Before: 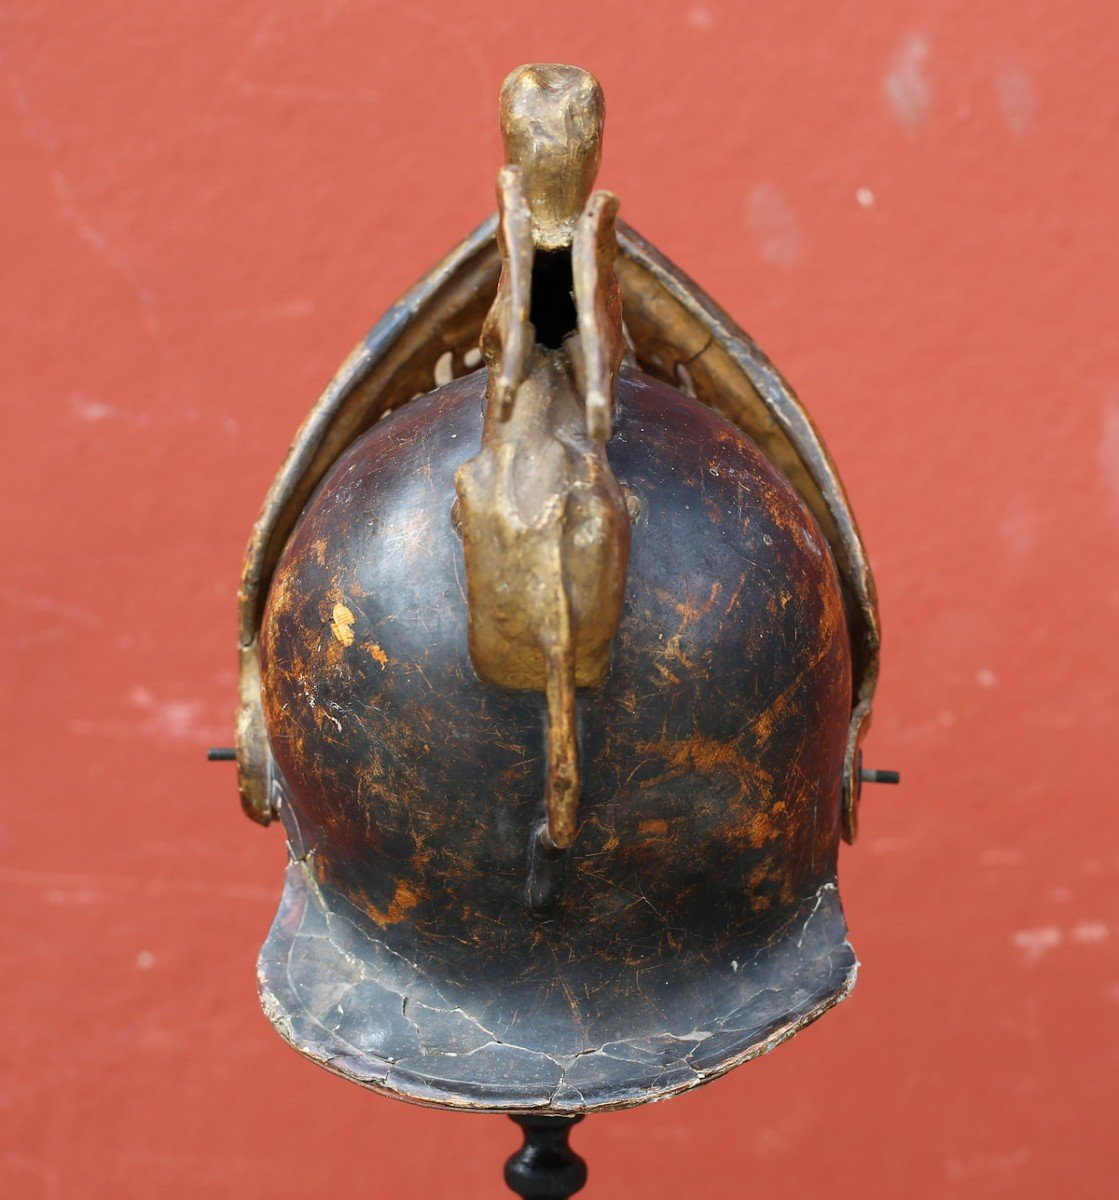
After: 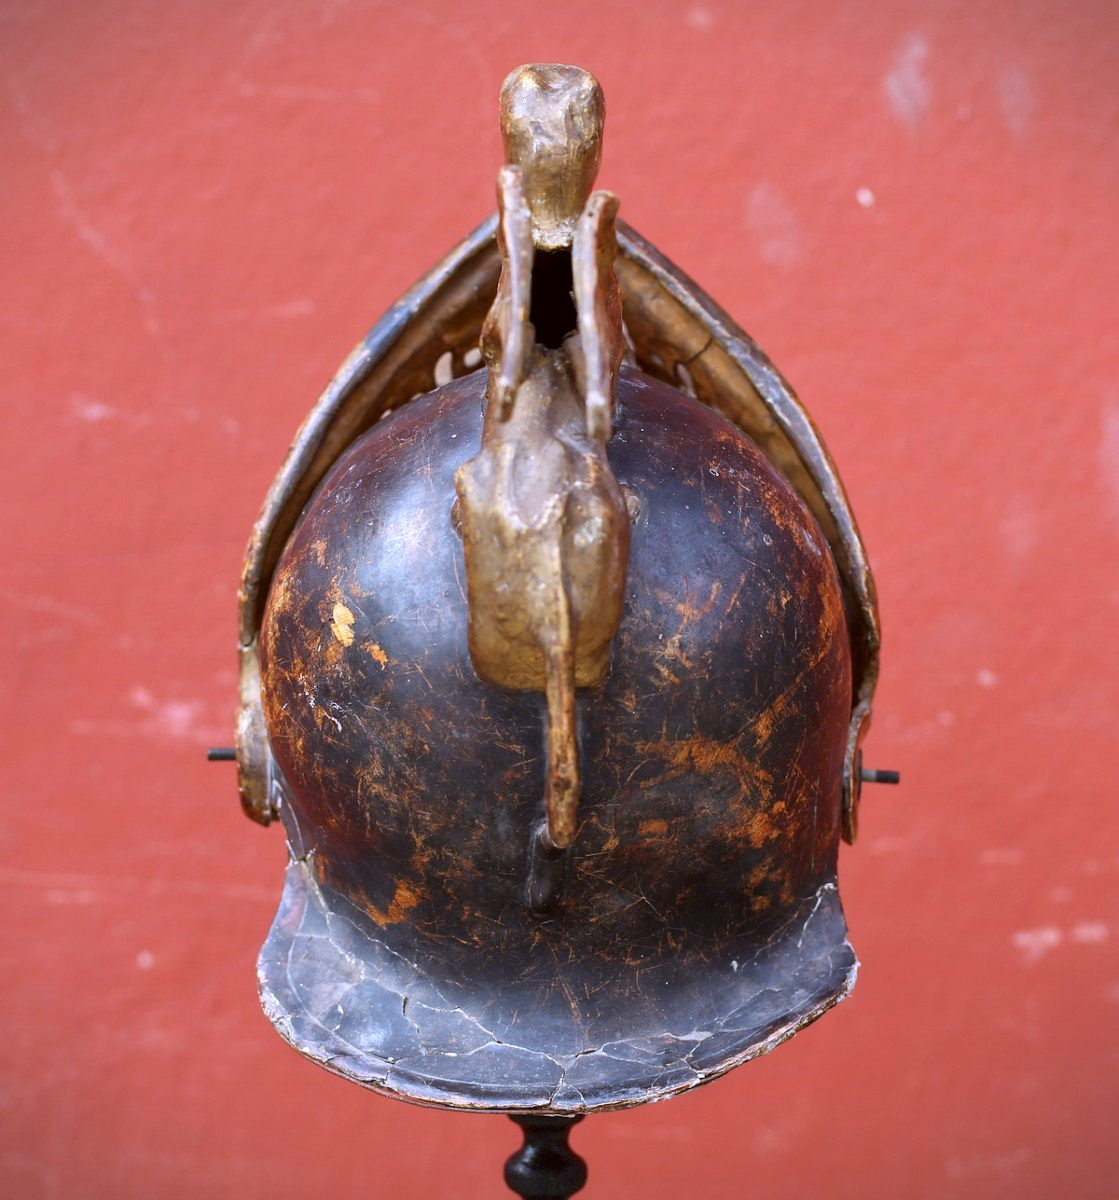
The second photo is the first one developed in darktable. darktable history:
vignetting: fall-off start 100%, fall-off radius 71%, brightness -0.434, saturation -0.2, width/height ratio 1.178, dithering 8-bit output, unbound false
white balance: red 1.042, blue 1.17
local contrast: mode bilateral grid, contrast 20, coarseness 50, detail 120%, midtone range 0.2
color correction: highlights a* -4.98, highlights b* -3.76, shadows a* 3.83, shadows b* 4.08
